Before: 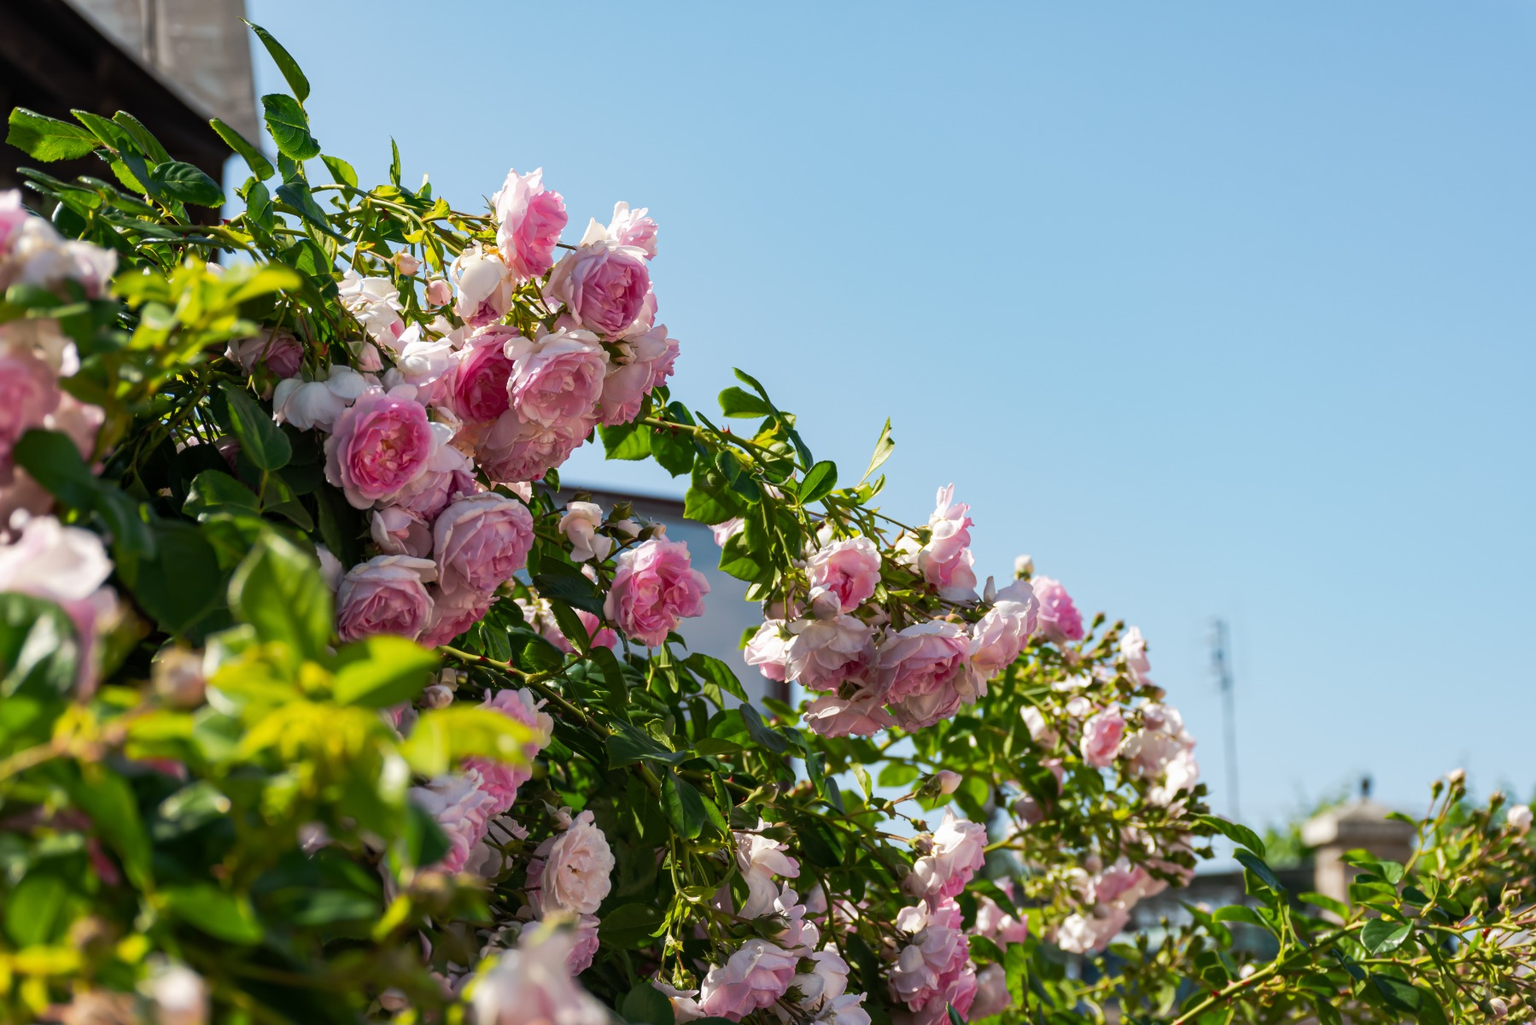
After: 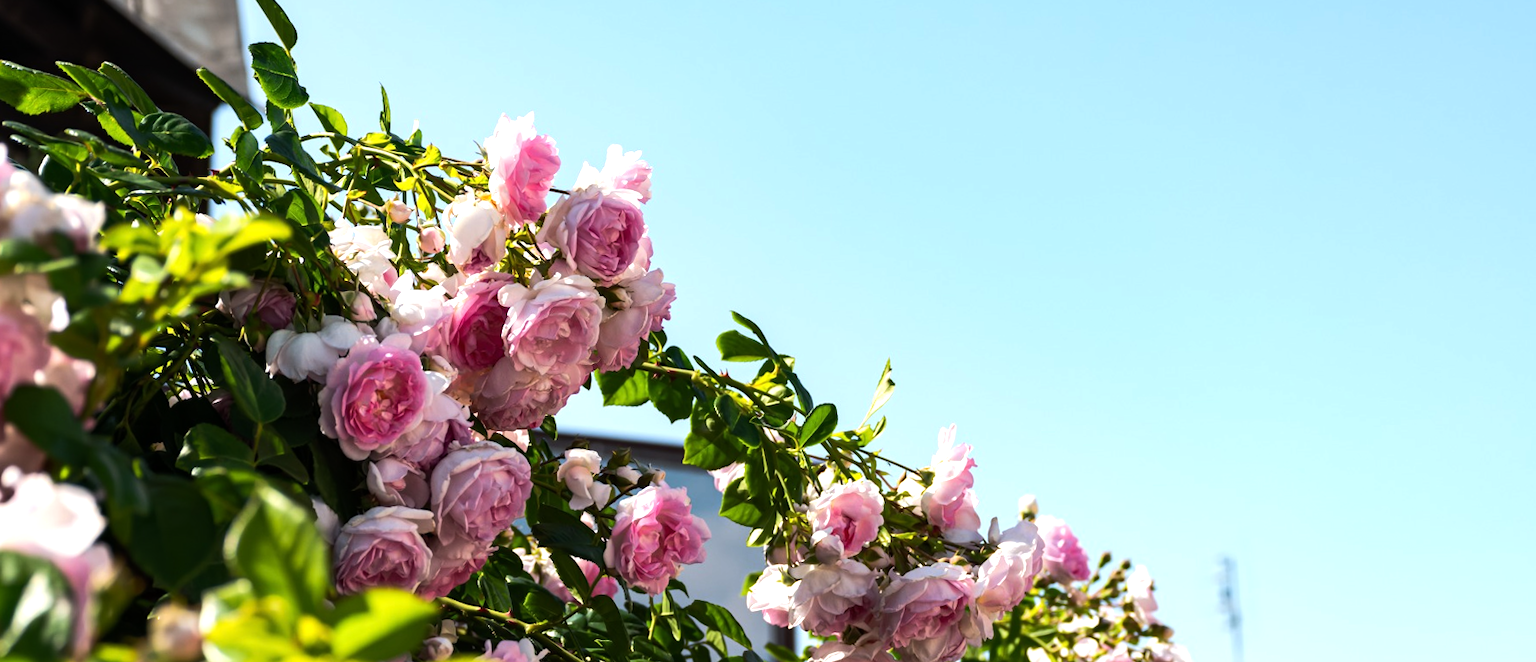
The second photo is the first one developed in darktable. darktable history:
rotate and perspective: rotation -1°, crop left 0.011, crop right 0.989, crop top 0.025, crop bottom 0.975
tone equalizer: -8 EV -0.75 EV, -7 EV -0.7 EV, -6 EV -0.6 EV, -5 EV -0.4 EV, -3 EV 0.4 EV, -2 EV 0.6 EV, -1 EV 0.7 EV, +0 EV 0.75 EV, edges refinement/feathering 500, mask exposure compensation -1.57 EV, preserve details no
crop and rotate: top 4.848%, bottom 29.503%
